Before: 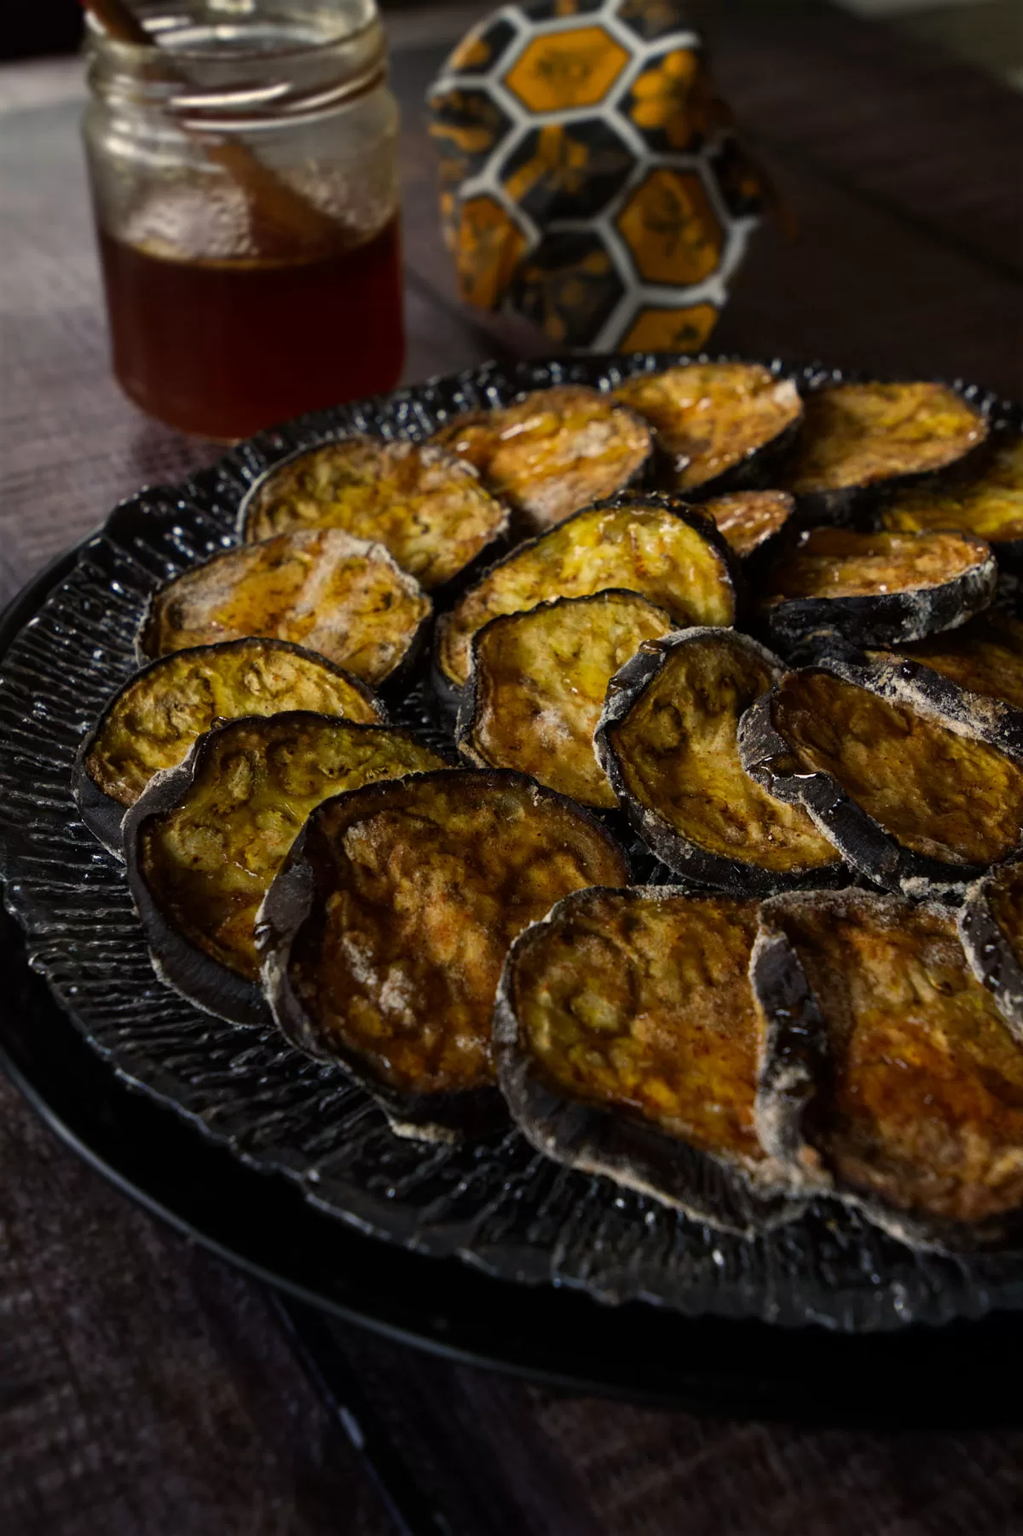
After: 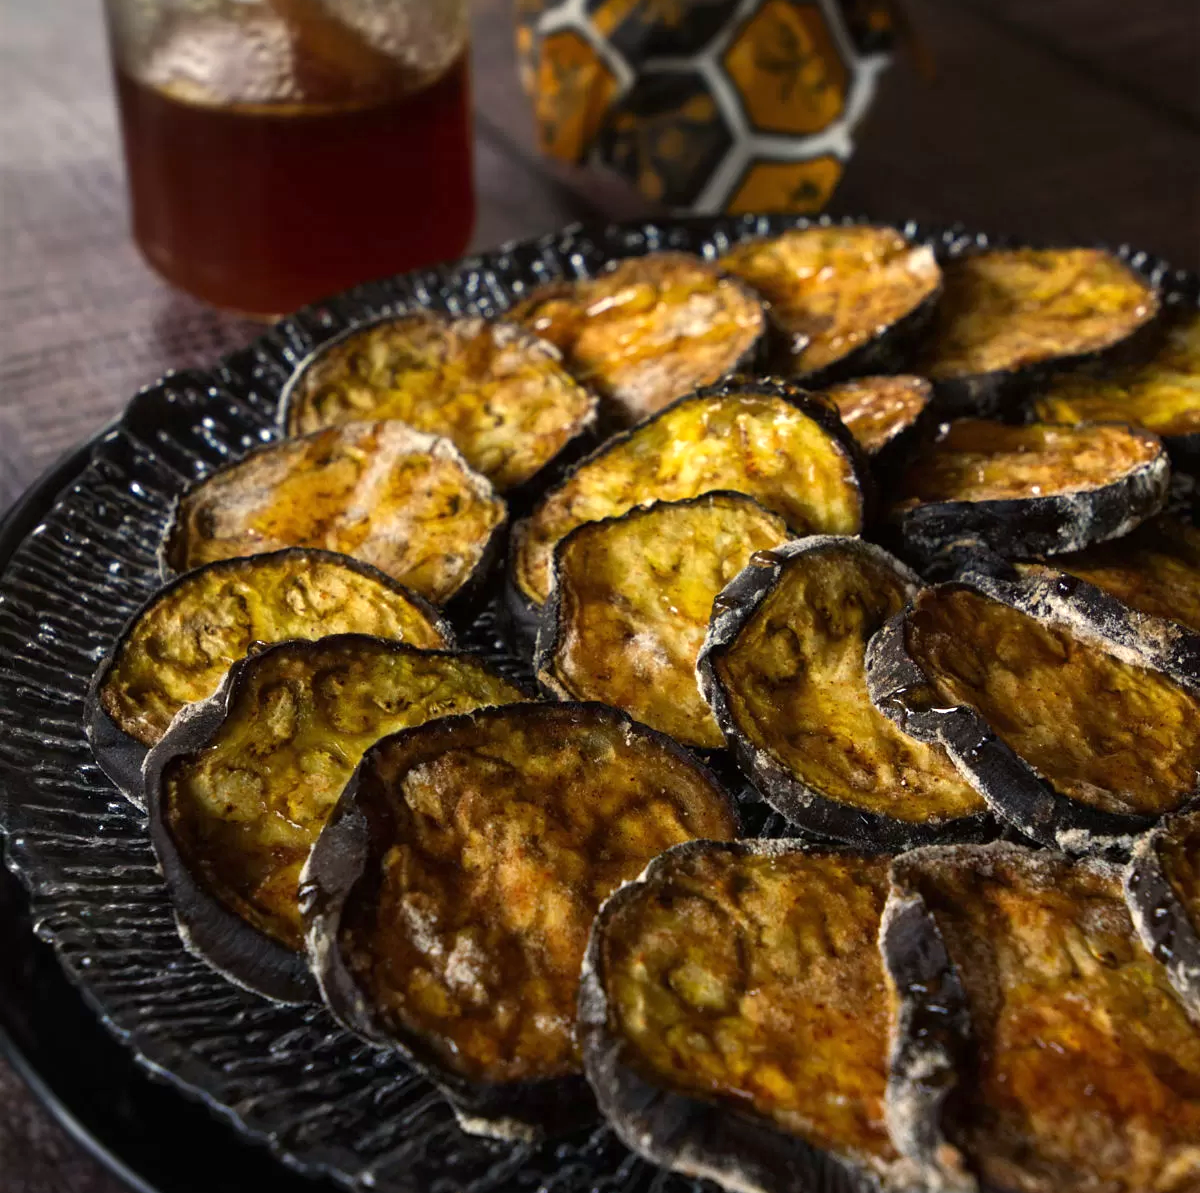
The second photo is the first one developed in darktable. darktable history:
tone equalizer: edges refinement/feathering 500, mask exposure compensation -1.57 EV, preserve details no
exposure: black level correction 0, exposure 0.694 EV, compensate highlight preservation false
crop: top 11.143%, bottom 22.633%
